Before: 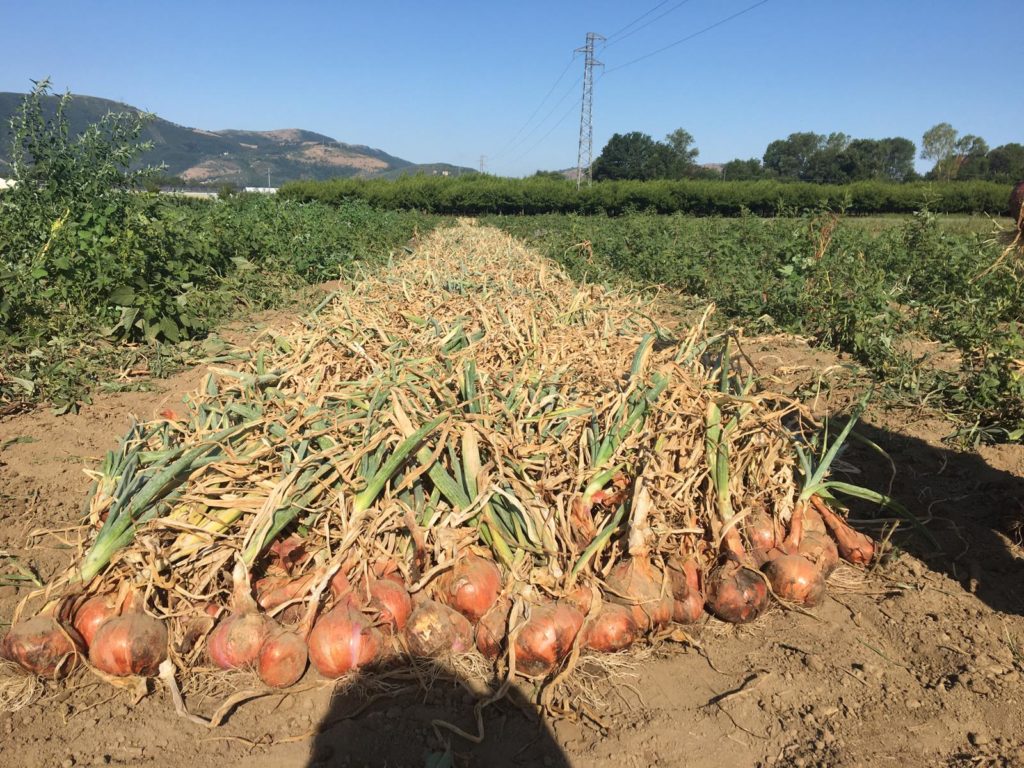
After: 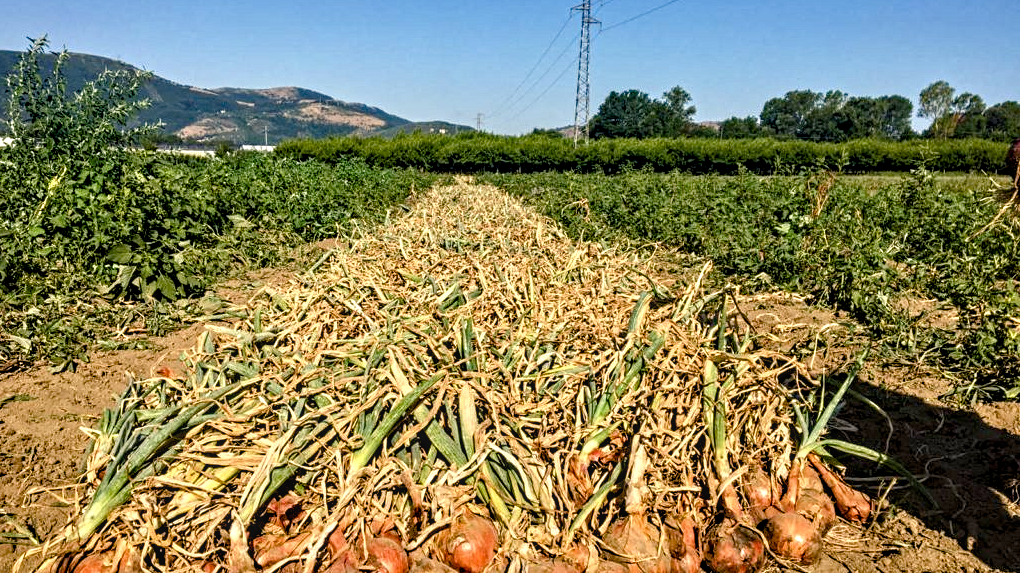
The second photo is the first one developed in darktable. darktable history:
color balance rgb: shadows lift › chroma 1%, shadows lift › hue 240.84°, highlights gain › chroma 2%, highlights gain › hue 73.2°, global offset › luminance -0.5%, perceptual saturation grading › global saturation 20%, perceptual saturation grading › highlights -25%, perceptual saturation grading › shadows 50%, global vibrance 25.26%
local contrast: on, module defaults
contrast equalizer: octaves 7, y [[0.5, 0.542, 0.583, 0.625, 0.667, 0.708], [0.5 ×6], [0.5 ×6], [0 ×6], [0 ×6]]
crop: left 0.387%, top 5.469%, bottom 19.809%
